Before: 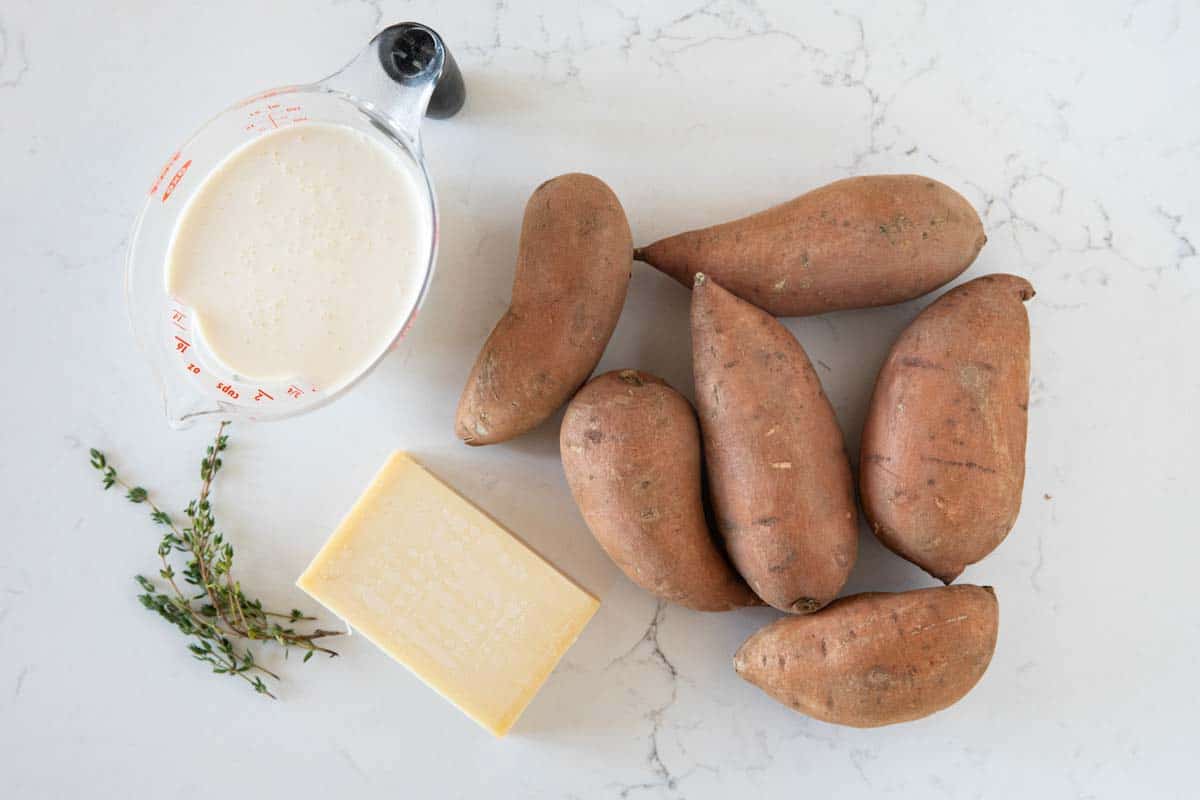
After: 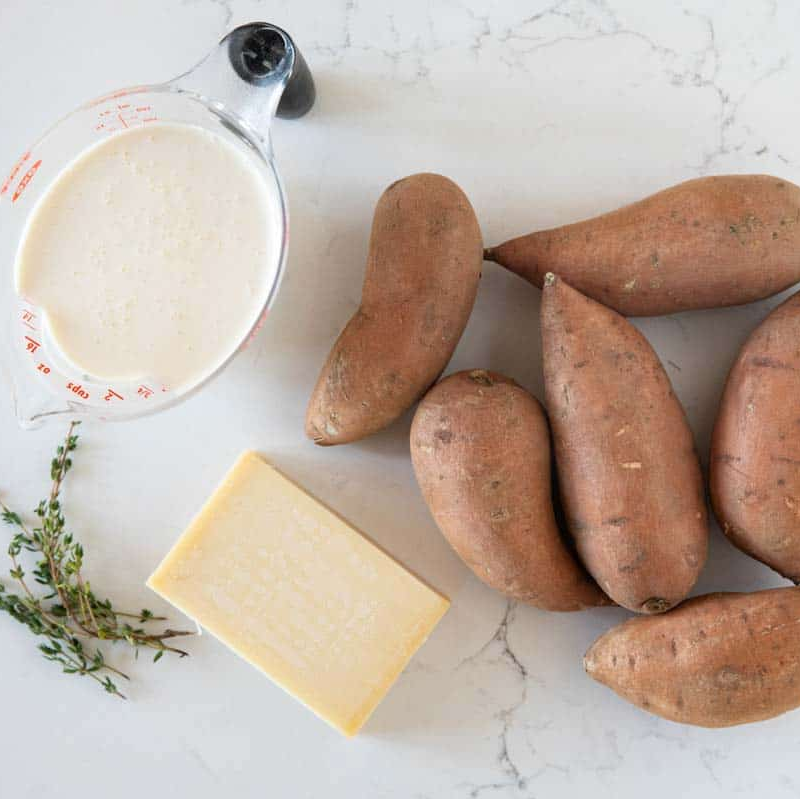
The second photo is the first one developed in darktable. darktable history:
crop and rotate: left 12.515%, right 20.739%
